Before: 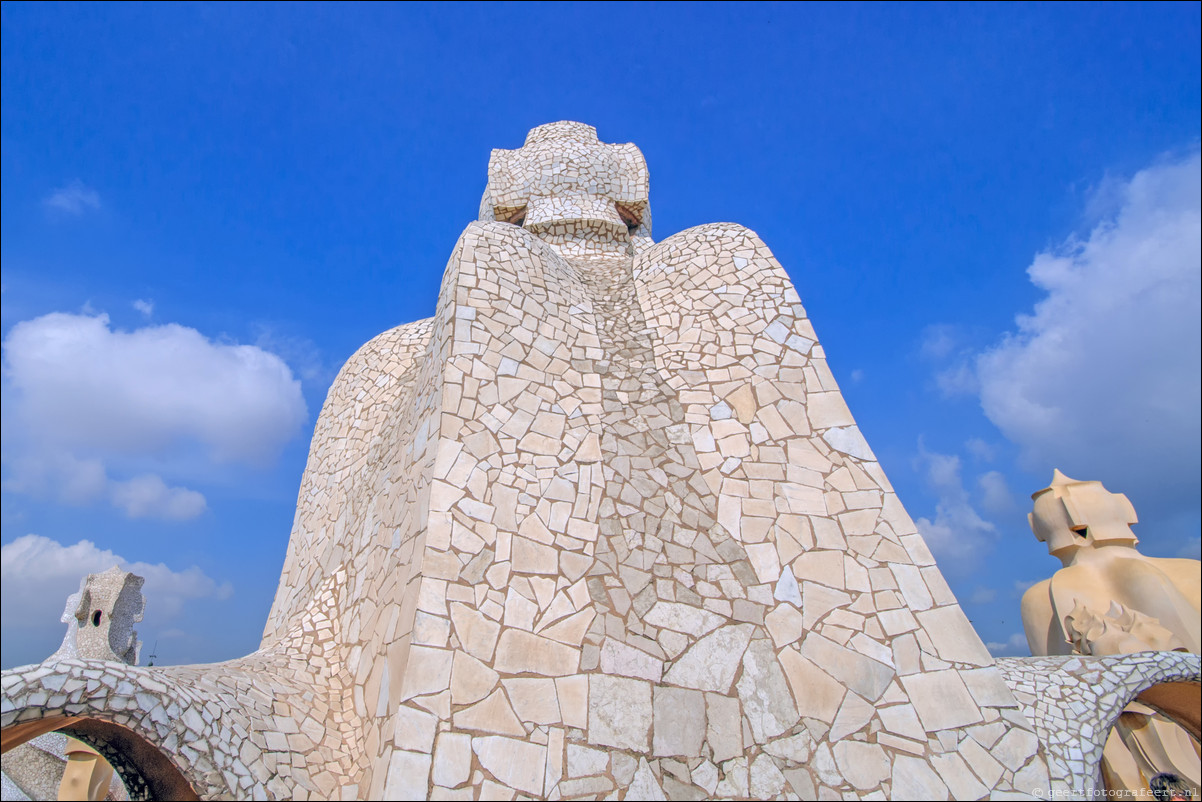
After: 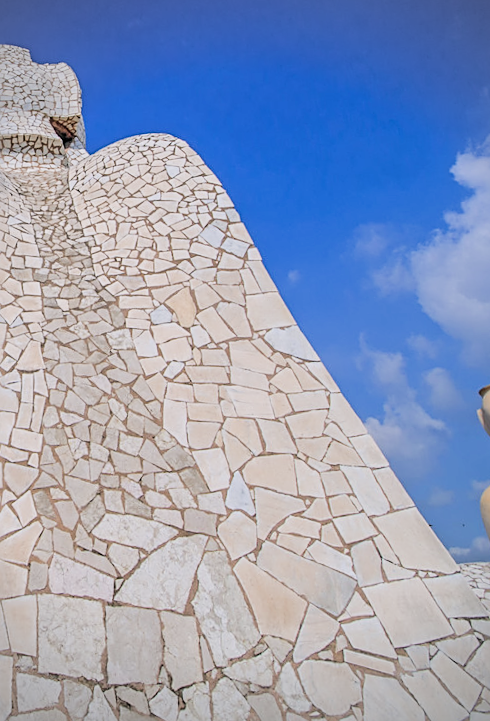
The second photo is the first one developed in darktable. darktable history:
sharpen: on, module defaults
filmic rgb: black relative exposure -5 EV, hardness 2.88, contrast 1.3, highlights saturation mix -30%
rotate and perspective: rotation -1.68°, lens shift (vertical) -0.146, crop left 0.049, crop right 0.912, crop top 0.032, crop bottom 0.96
crop: left 47.628%, top 6.643%, right 7.874%
vignetting: on, module defaults
